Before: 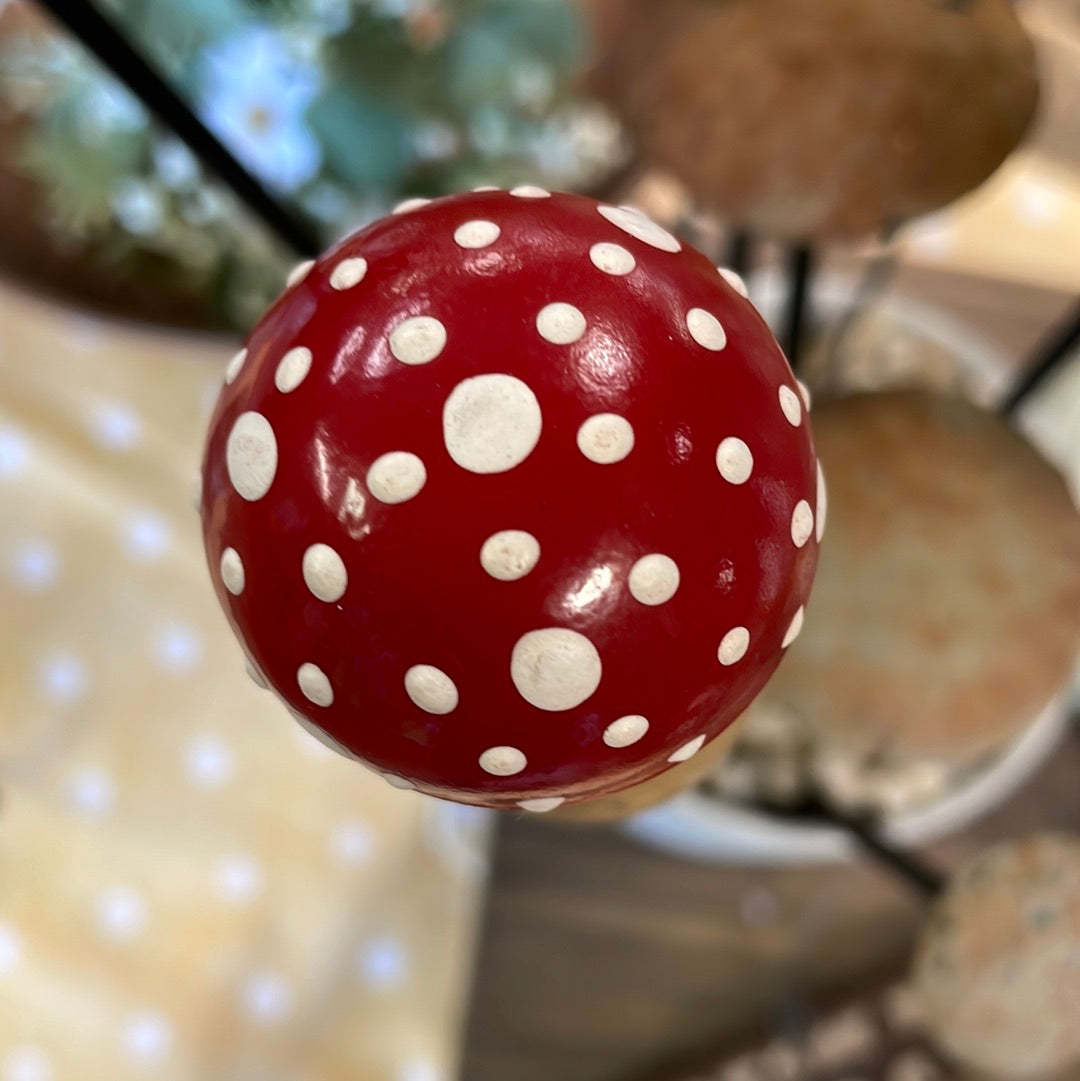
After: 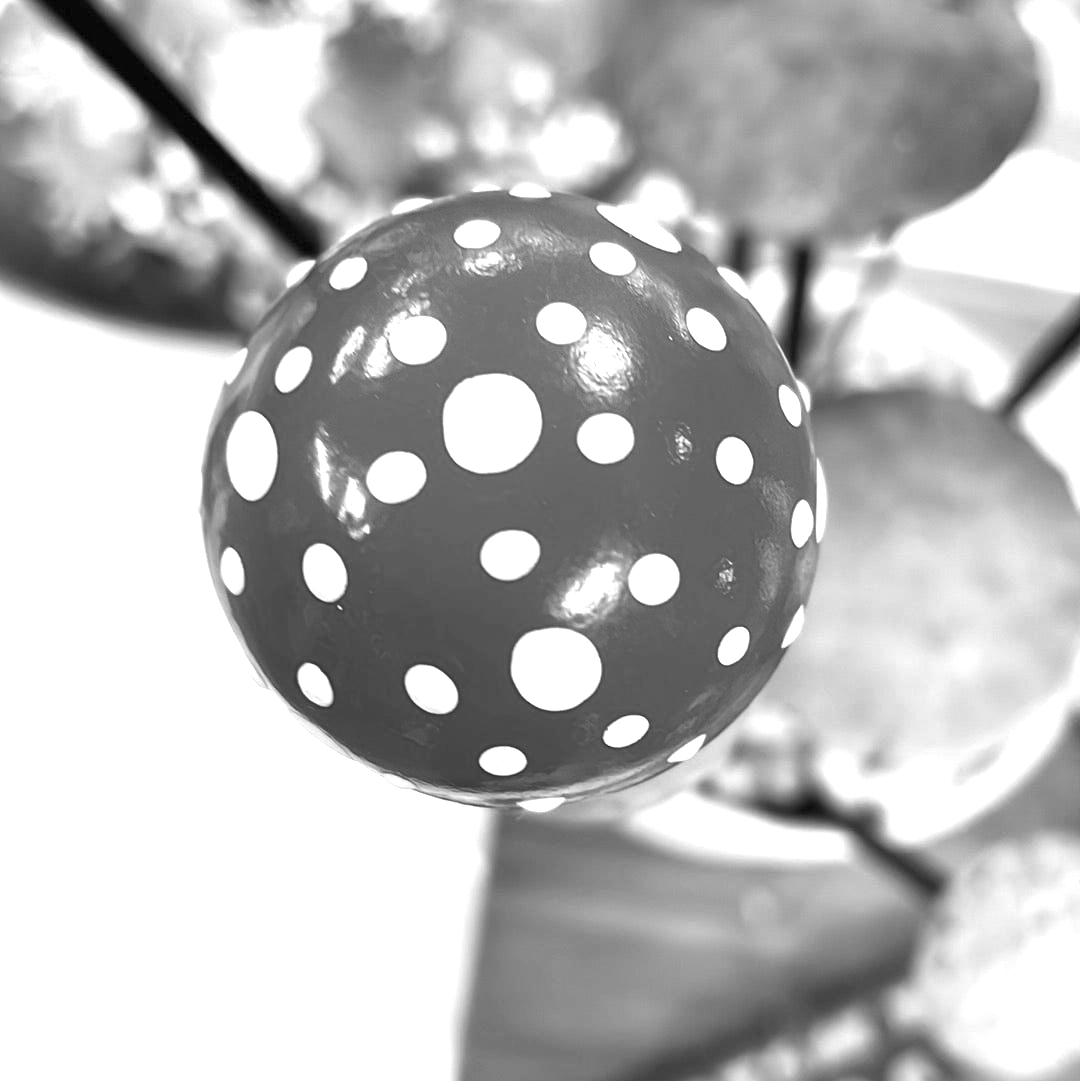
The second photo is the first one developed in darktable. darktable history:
color zones: curves: ch0 [(0, 0.5) (0.143, 0.5) (0.286, 0.5) (0.429, 0.495) (0.571, 0.437) (0.714, 0.44) (0.857, 0.496) (1, 0.5)]
monochrome: on, module defaults
exposure: black level correction 0, exposure 1.7 EV, compensate exposure bias true, compensate highlight preservation false
